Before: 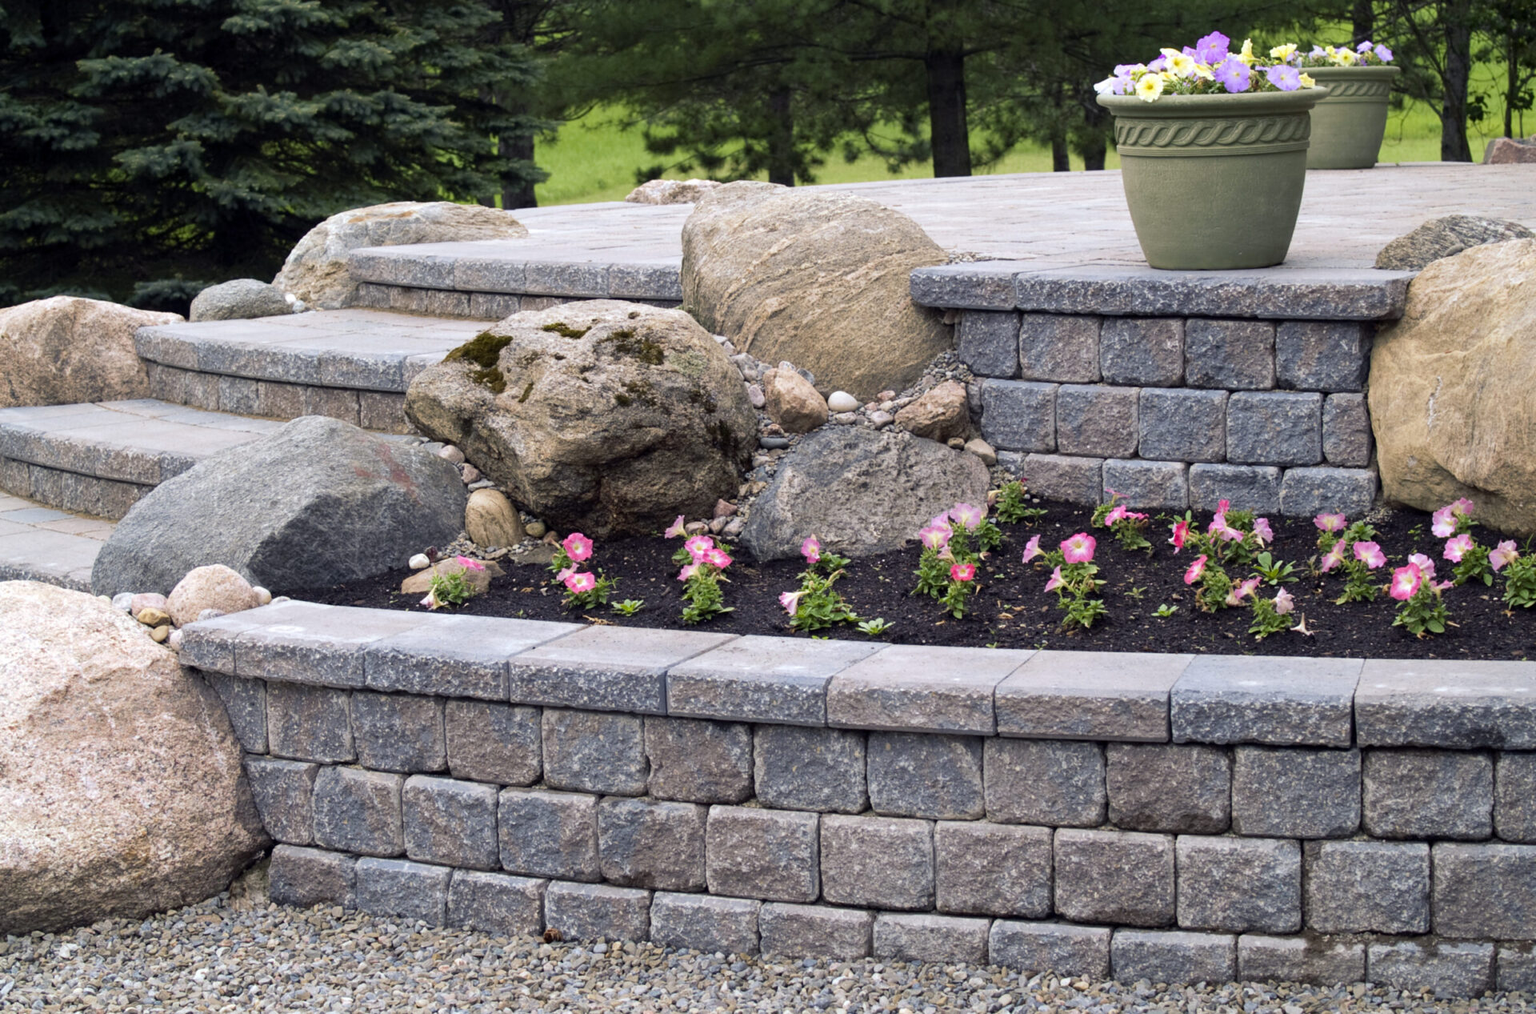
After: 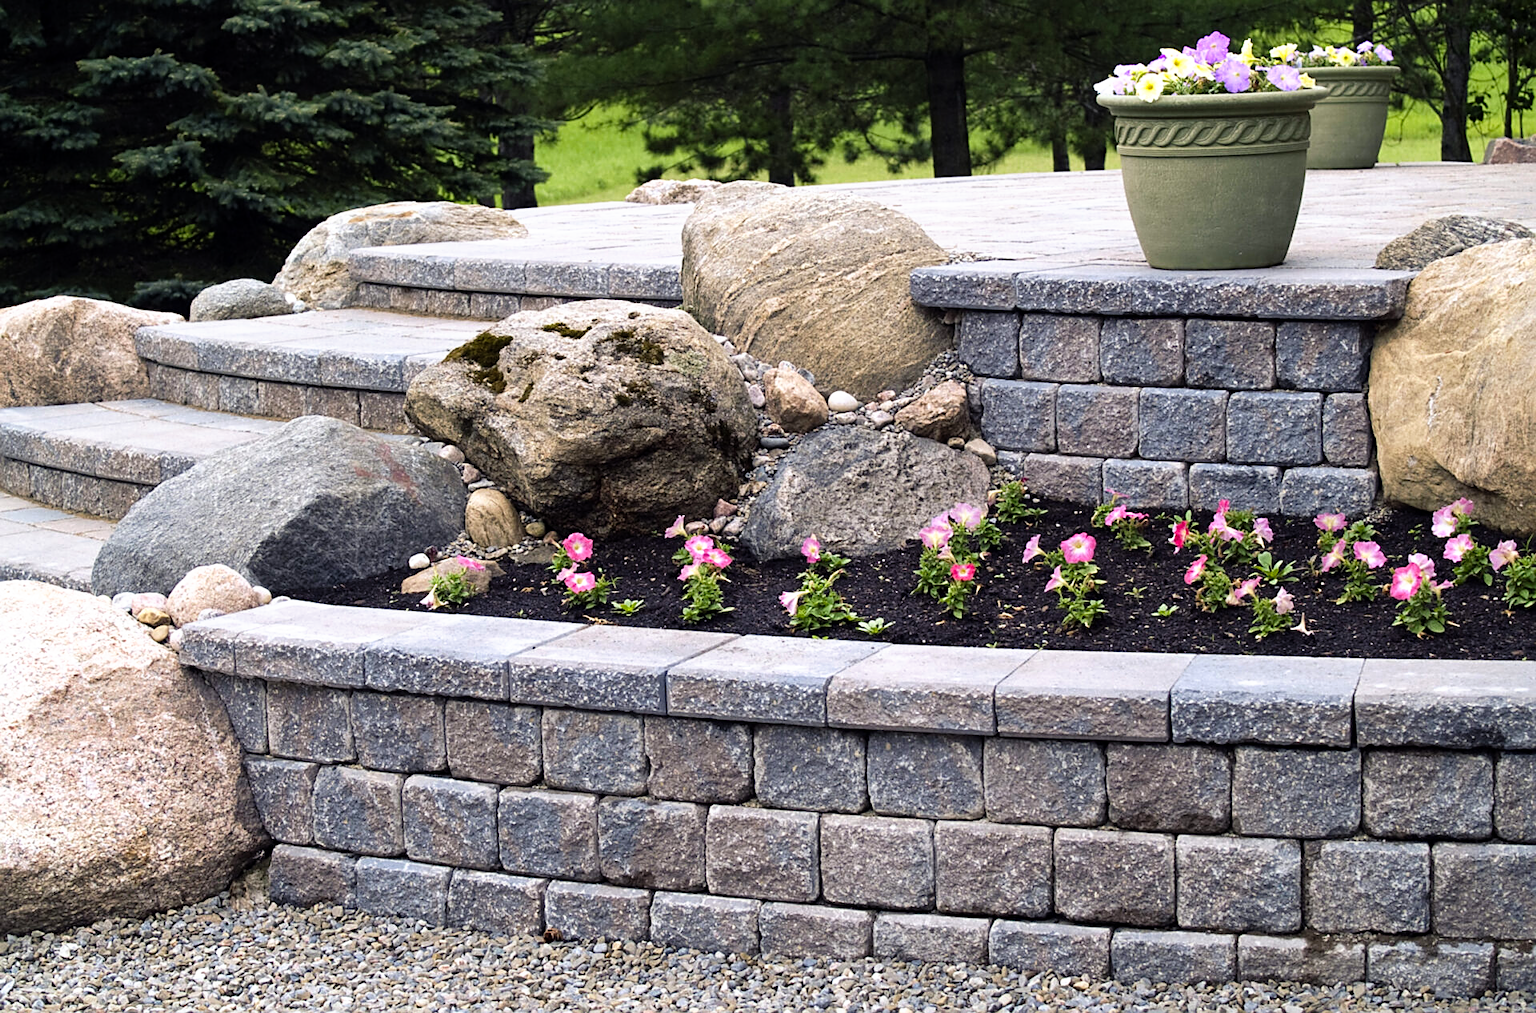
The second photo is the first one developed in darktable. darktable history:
sharpen: on, module defaults
tone curve: curves: ch0 [(0, 0) (0.003, 0.002) (0.011, 0.006) (0.025, 0.014) (0.044, 0.025) (0.069, 0.039) (0.1, 0.056) (0.136, 0.086) (0.177, 0.129) (0.224, 0.183) (0.277, 0.247) (0.335, 0.318) (0.399, 0.395) (0.468, 0.48) (0.543, 0.571) (0.623, 0.668) (0.709, 0.773) (0.801, 0.873) (0.898, 0.978) (1, 1)], preserve colors none
